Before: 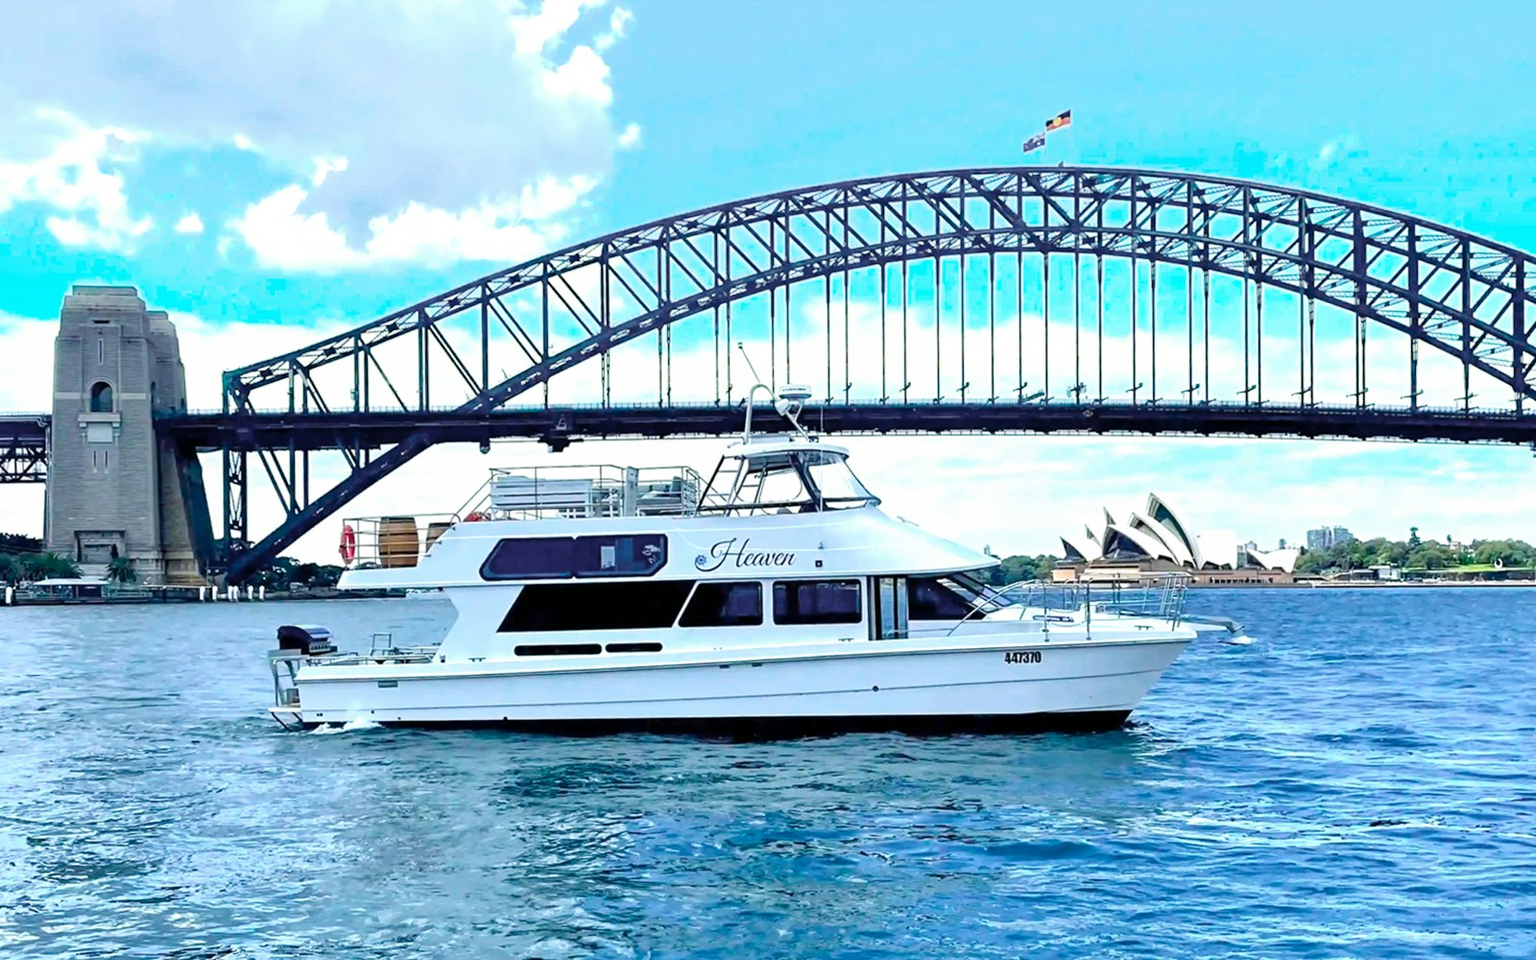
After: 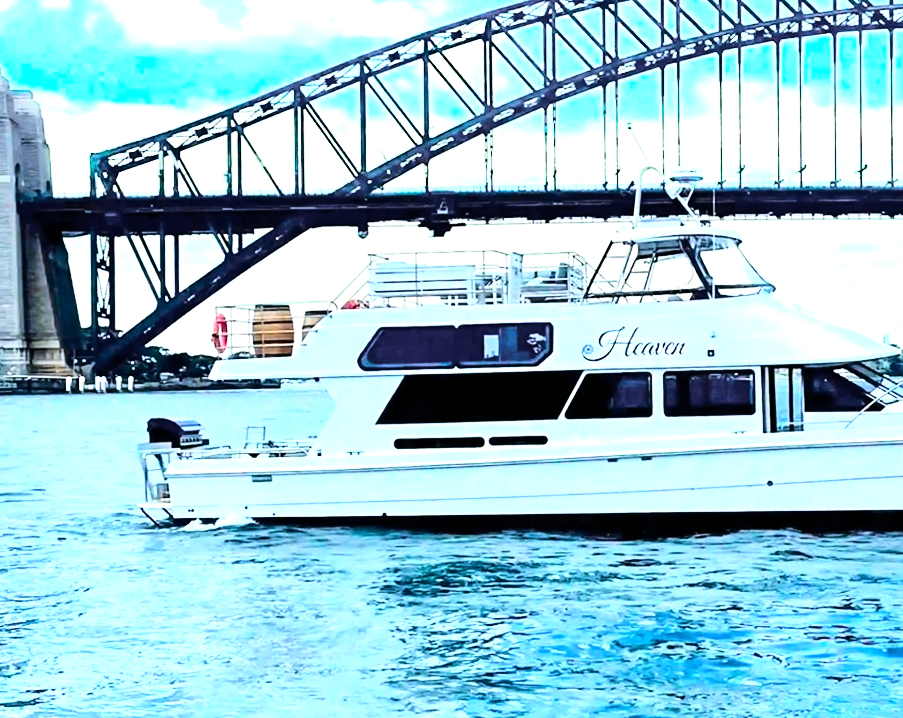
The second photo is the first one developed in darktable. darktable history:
tone equalizer: -8 EV -0.733 EV, -7 EV -0.681 EV, -6 EV -0.639 EV, -5 EV -0.381 EV, -3 EV 0.403 EV, -2 EV 0.6 EV, -1 EV 0.683 EV, +0 EV 0.733 EV, edges refinement/feathering 500, mask exposure compensation -1.57 EV, preserve details no
base curve: curves: ch0 [(0, 0) (0.028, 0.03) (0.121, 0.232) (0.46, 0.748) (0.859, 0.968) (1, 1)]
crop: left 8.881%, top 23.494%, right 34.622%, bottom 4.606%
